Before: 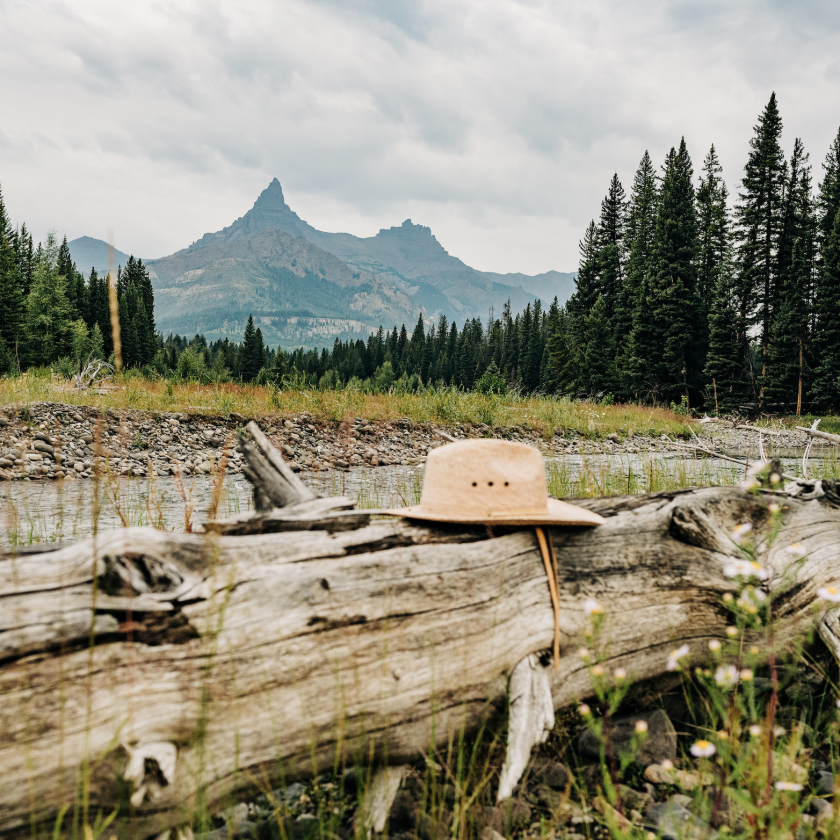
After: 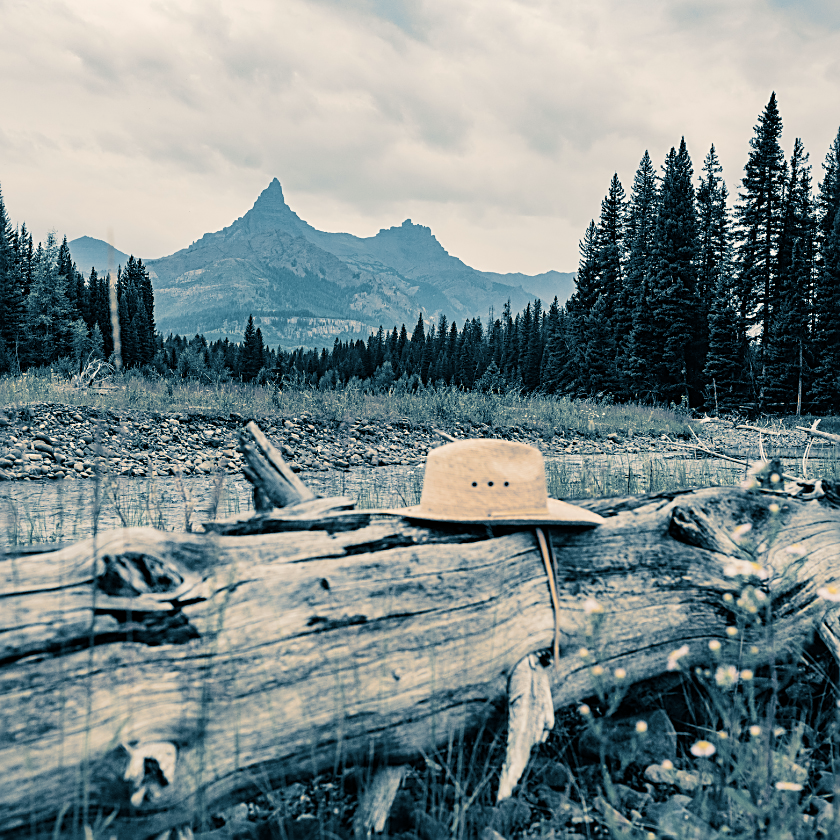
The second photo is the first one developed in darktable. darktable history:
split-toning: shadows › hue 212.4°, balance -70
color calibration: x 0.334, y 0.349, temperature 5426 K
sharpen: on, module defaults
